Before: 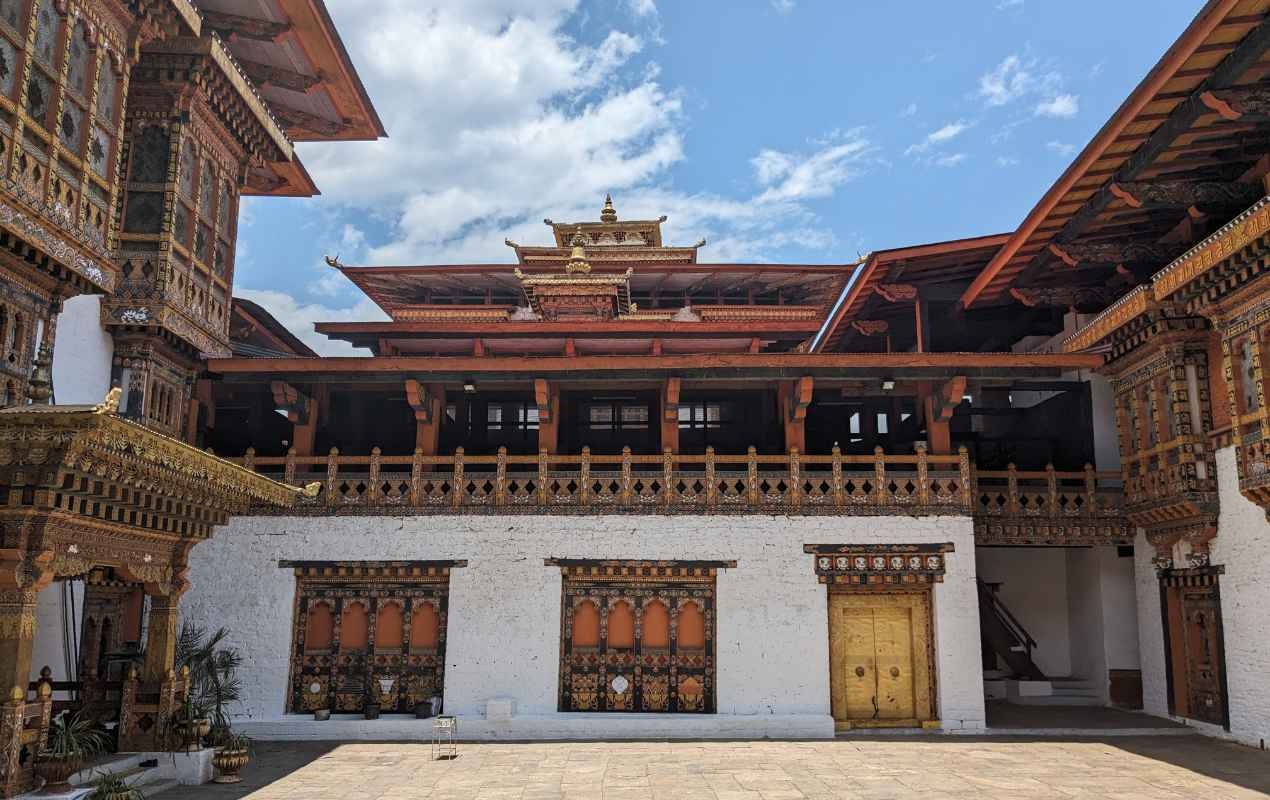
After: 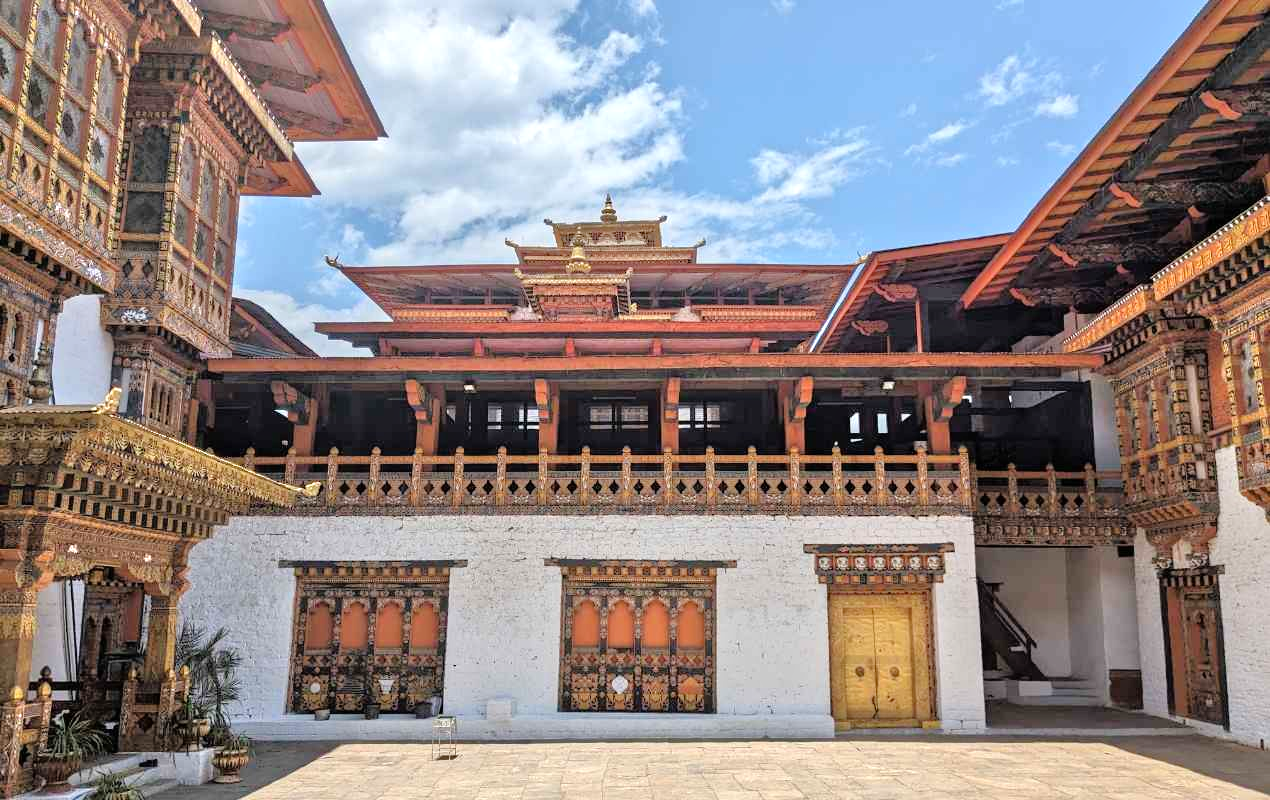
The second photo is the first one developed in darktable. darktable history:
levels: levels [0, 0.474, 0.947]
tone equalizer: -7 EV 0.15 EV, -6 EV 0.6 EV, -5 EV 1.15 EV, -4 EV 1.33 EV, -3 EV 1.15 EV, -2 EV 0.6 EV, -1 EV 0.15 EV, mask exposure compensation -0.5 EV
